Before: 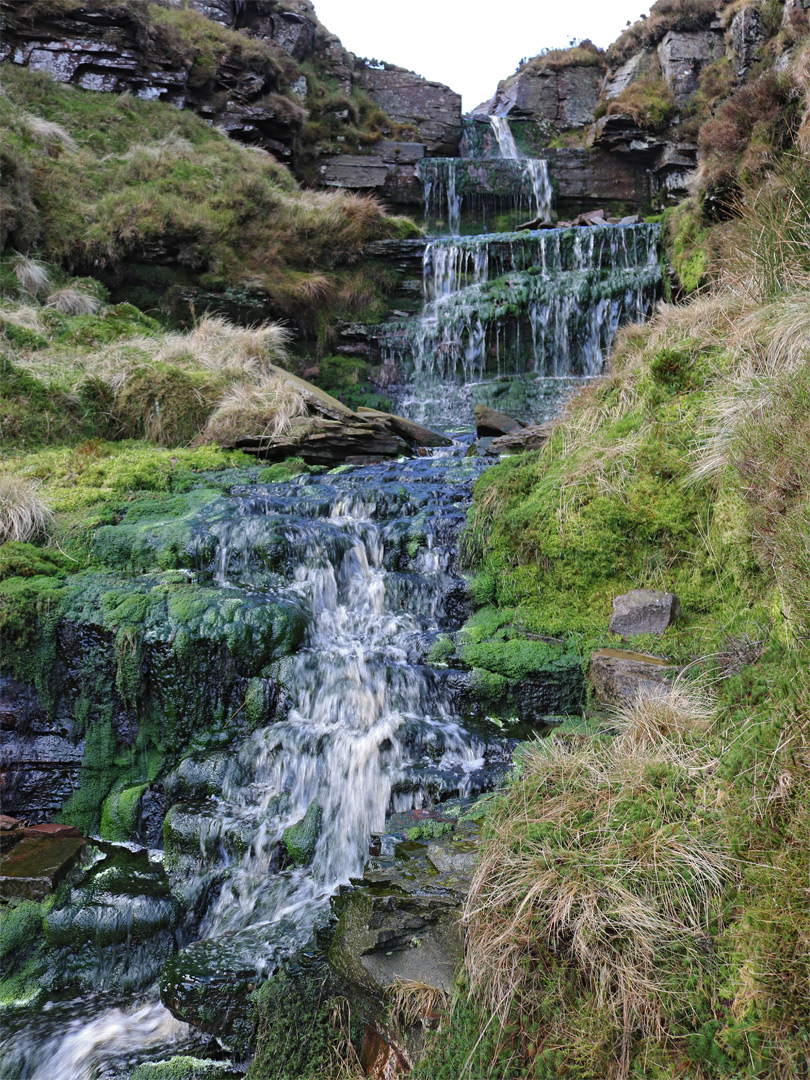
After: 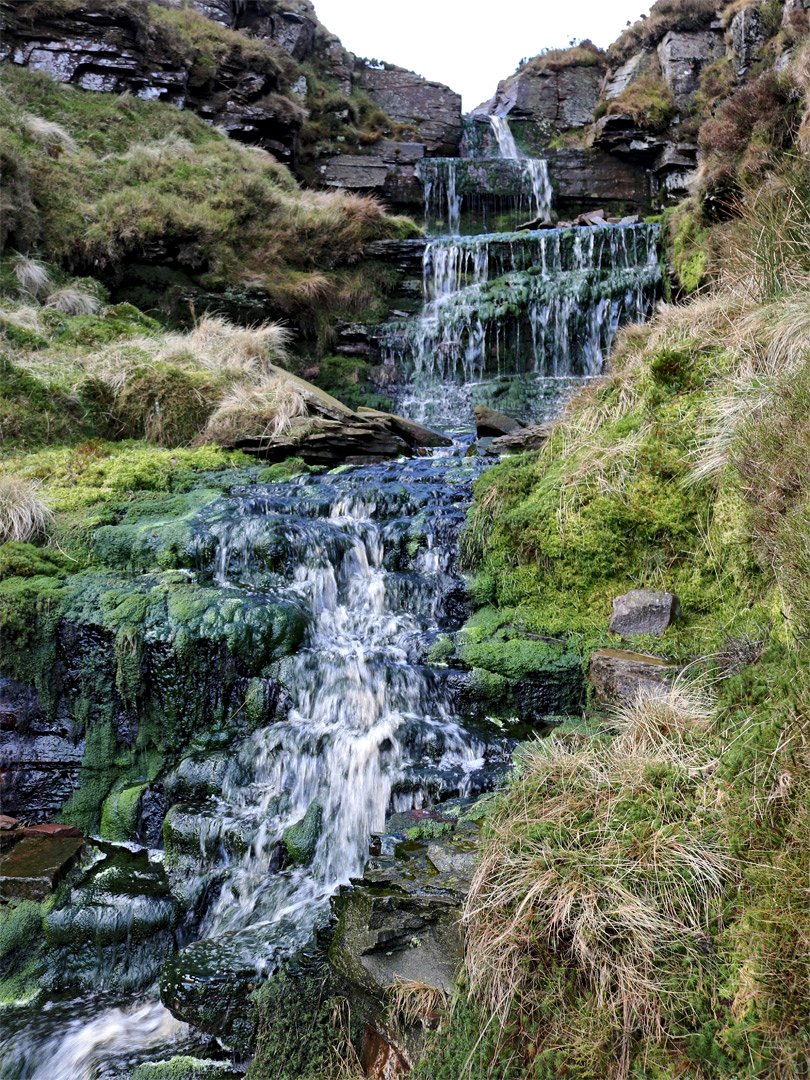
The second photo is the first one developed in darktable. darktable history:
color zones: curves: ch1 [(0.309, 0.524) (0.41, 0.329) (0.508, 0.509)]; ch2 [(0.25, 0.457) (0.75, 0.5)], mix -64.63%
local contrast: mode bilateral grid, contrast 24, coarseness 60, detail 152%, midtone range 0.2
